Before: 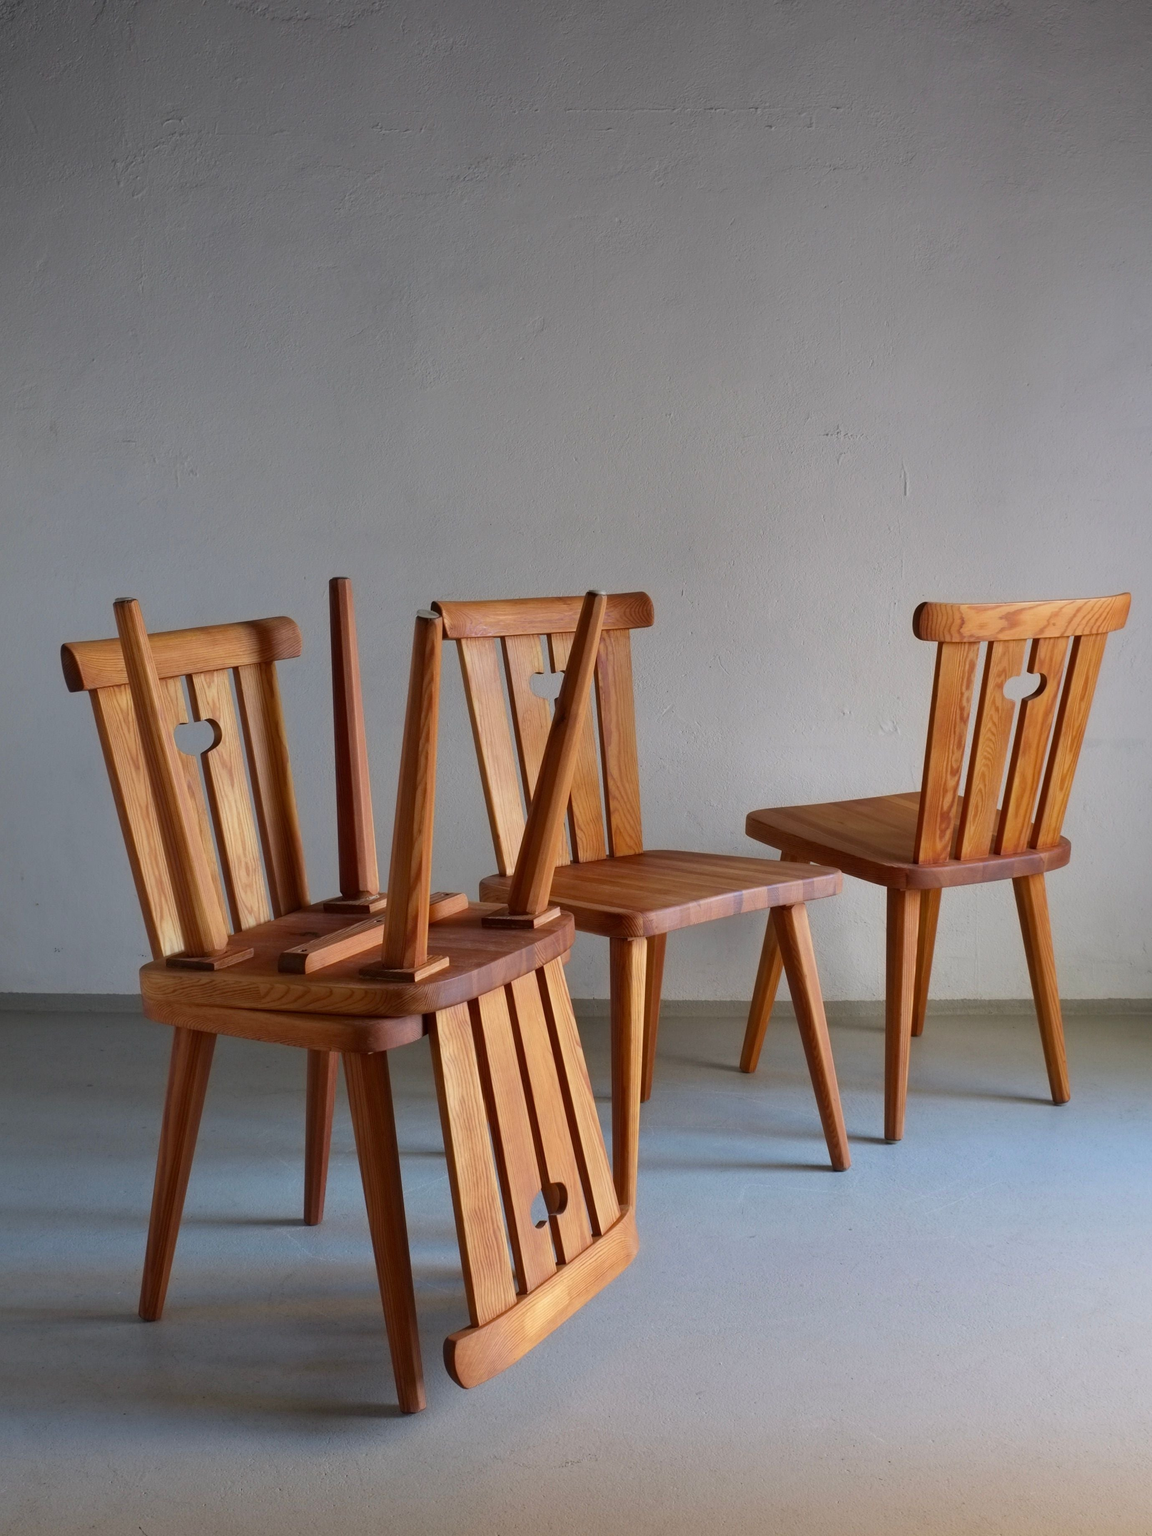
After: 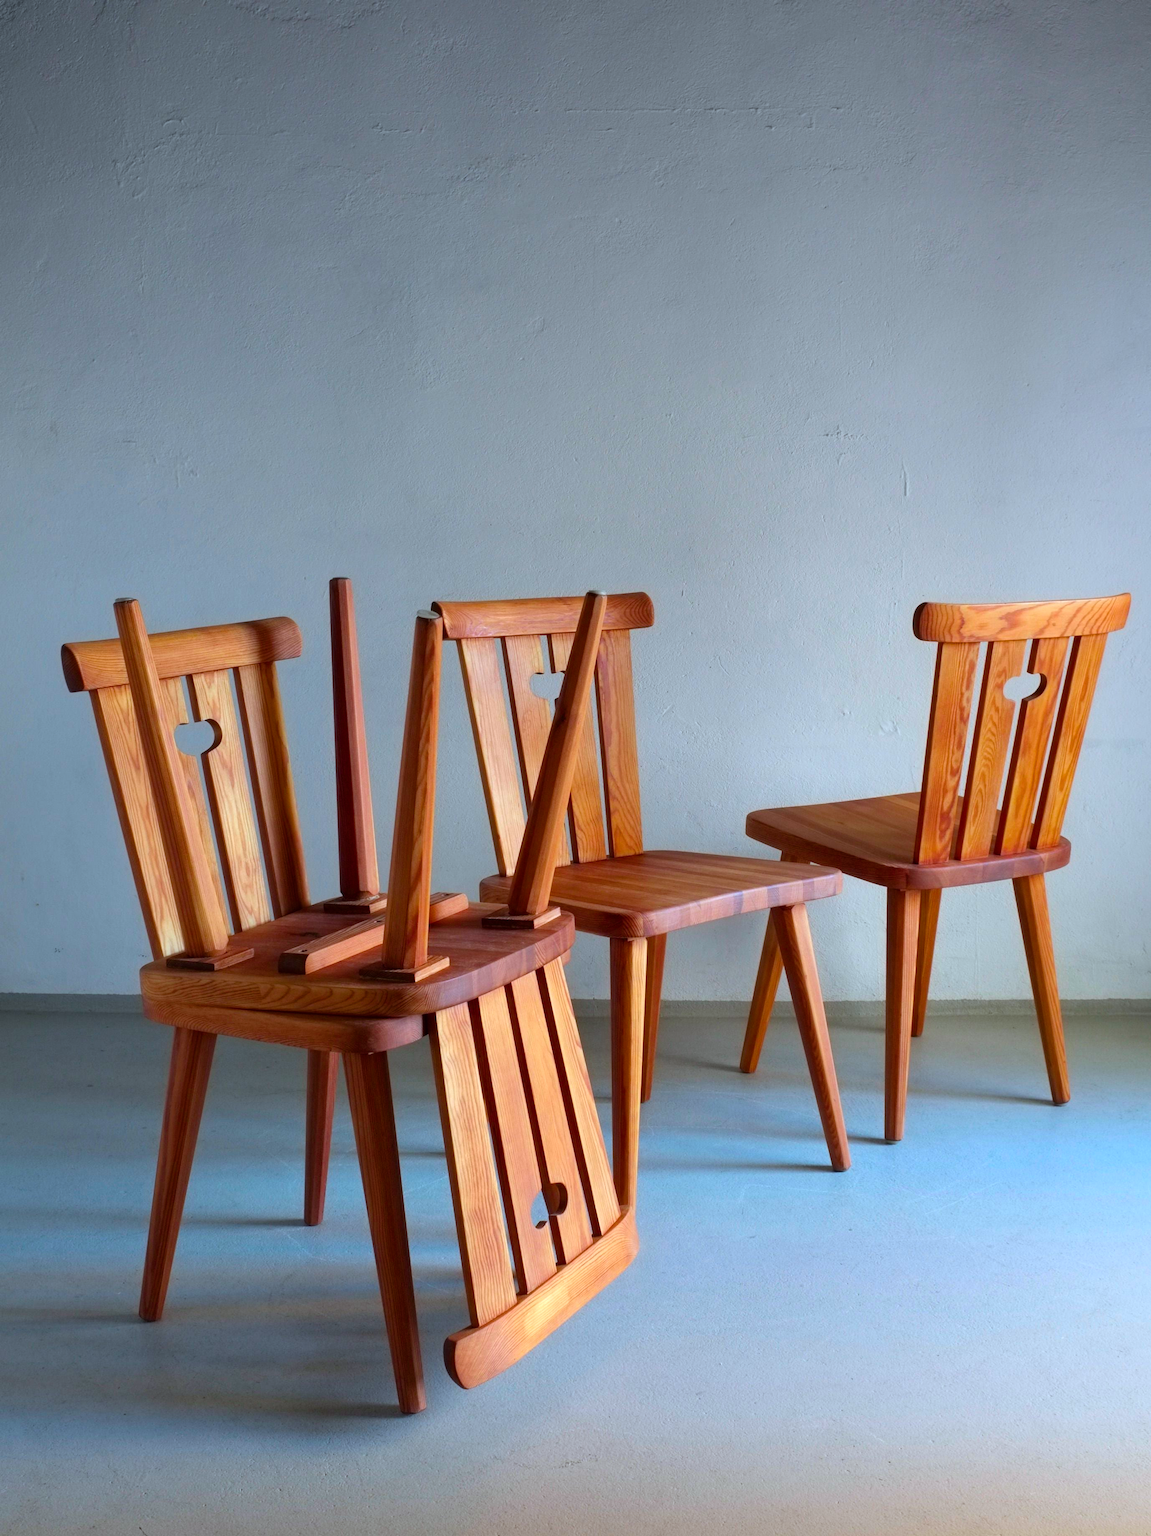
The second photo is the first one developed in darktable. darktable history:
tone equalizer: -8 EV -0.38 EV, -7 EV -0.375 EV, -6 EV -0.34 EV, -5 EV -0.236 EV, -3 EV 0.249 EV, -2 EV 0.308 EV, -1 EV 0.397 EV, +0 EV 0.402 EV
color balance rgb: shadows lift › luminance -9.004%, perceptual saturation grading › global saturation 19.901%
shadows and highlights: radius 329.25, shadows 53.61, highlights -98.76, compress 94.45%, soften with gaussian
color calibration: output R [0.946, 0.065, -0.013, 0], output G [-0.246, 1.264, -0.017, 0], output B [0.046, -0.098, 1.05, 0], illuminant custom, x 0.368, y 0.373, temperature 4344.13 K
